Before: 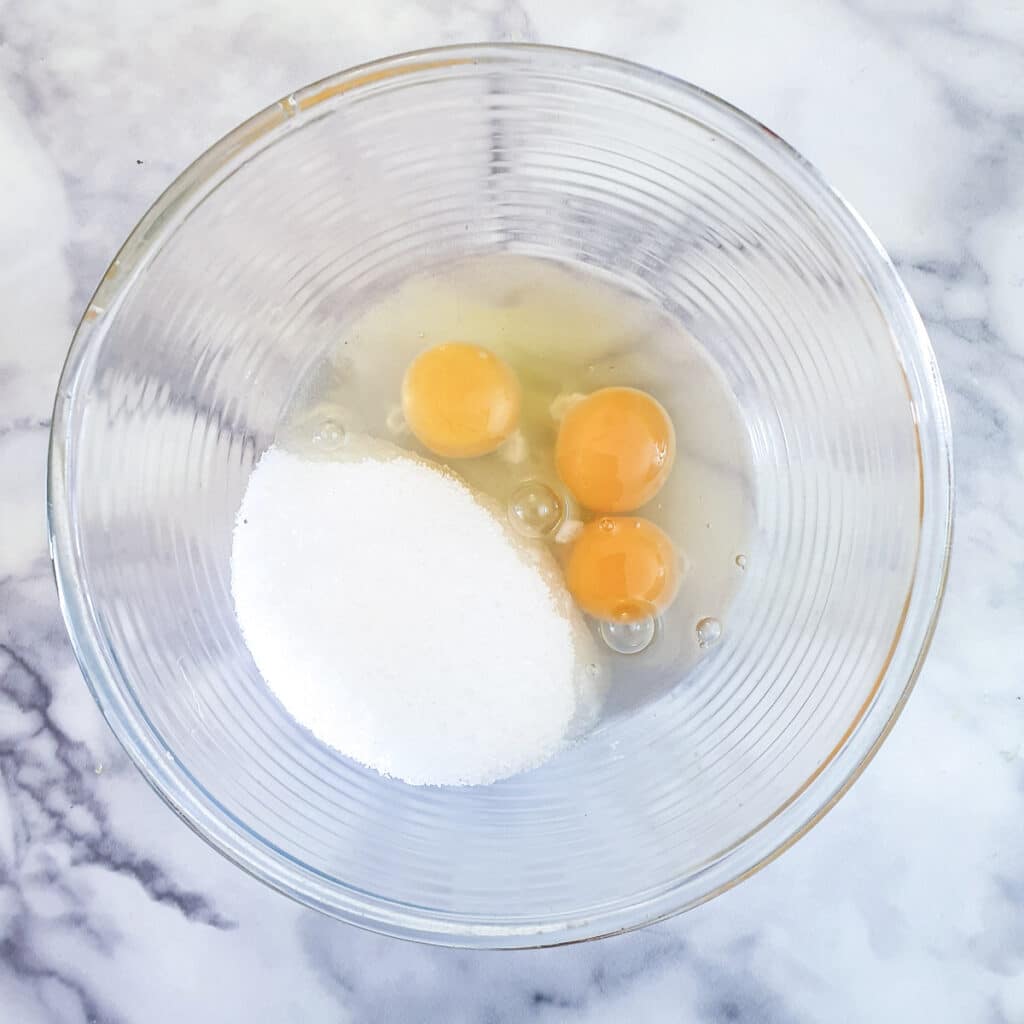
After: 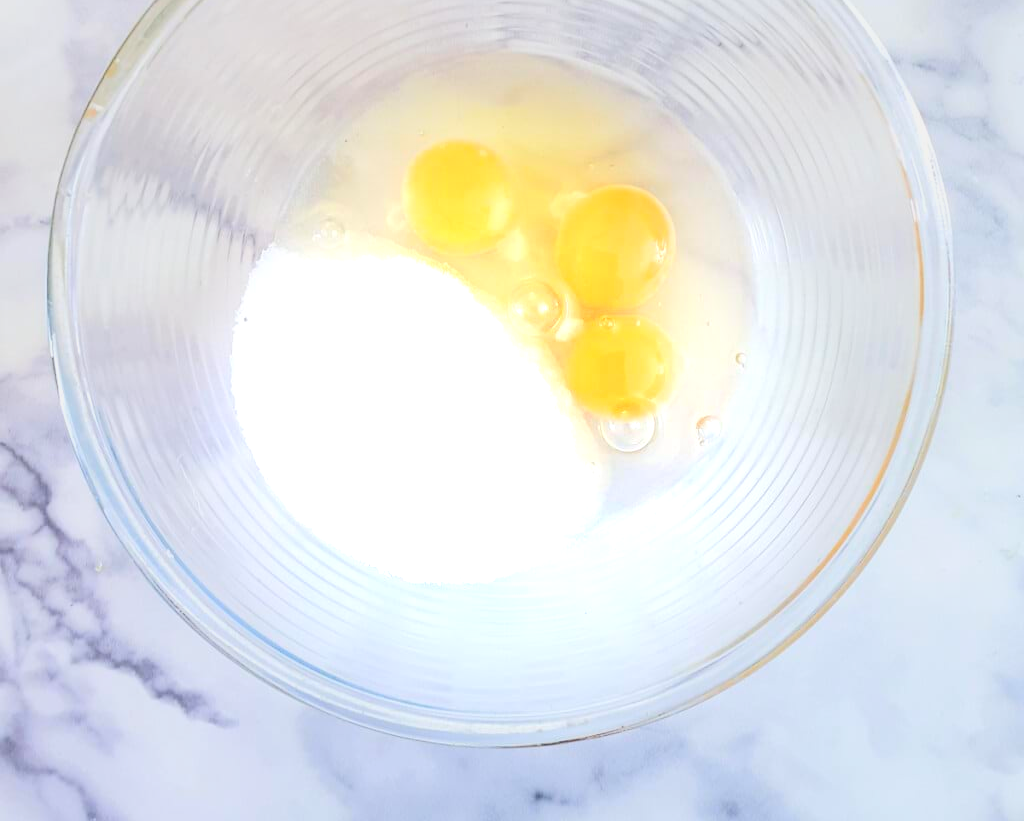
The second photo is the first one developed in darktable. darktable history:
vignetting: fall-off start 32.23%, fall-off radius 33.49%, brightness -0.389, saturation 0.008
contrast brightness saturation: contrast 0.203, brightness 0.154, saturation 0.142
exposure: black level correction 0, exposure 1 EV, compensate highlight preservation false
crop and rotate: top 19.812%
